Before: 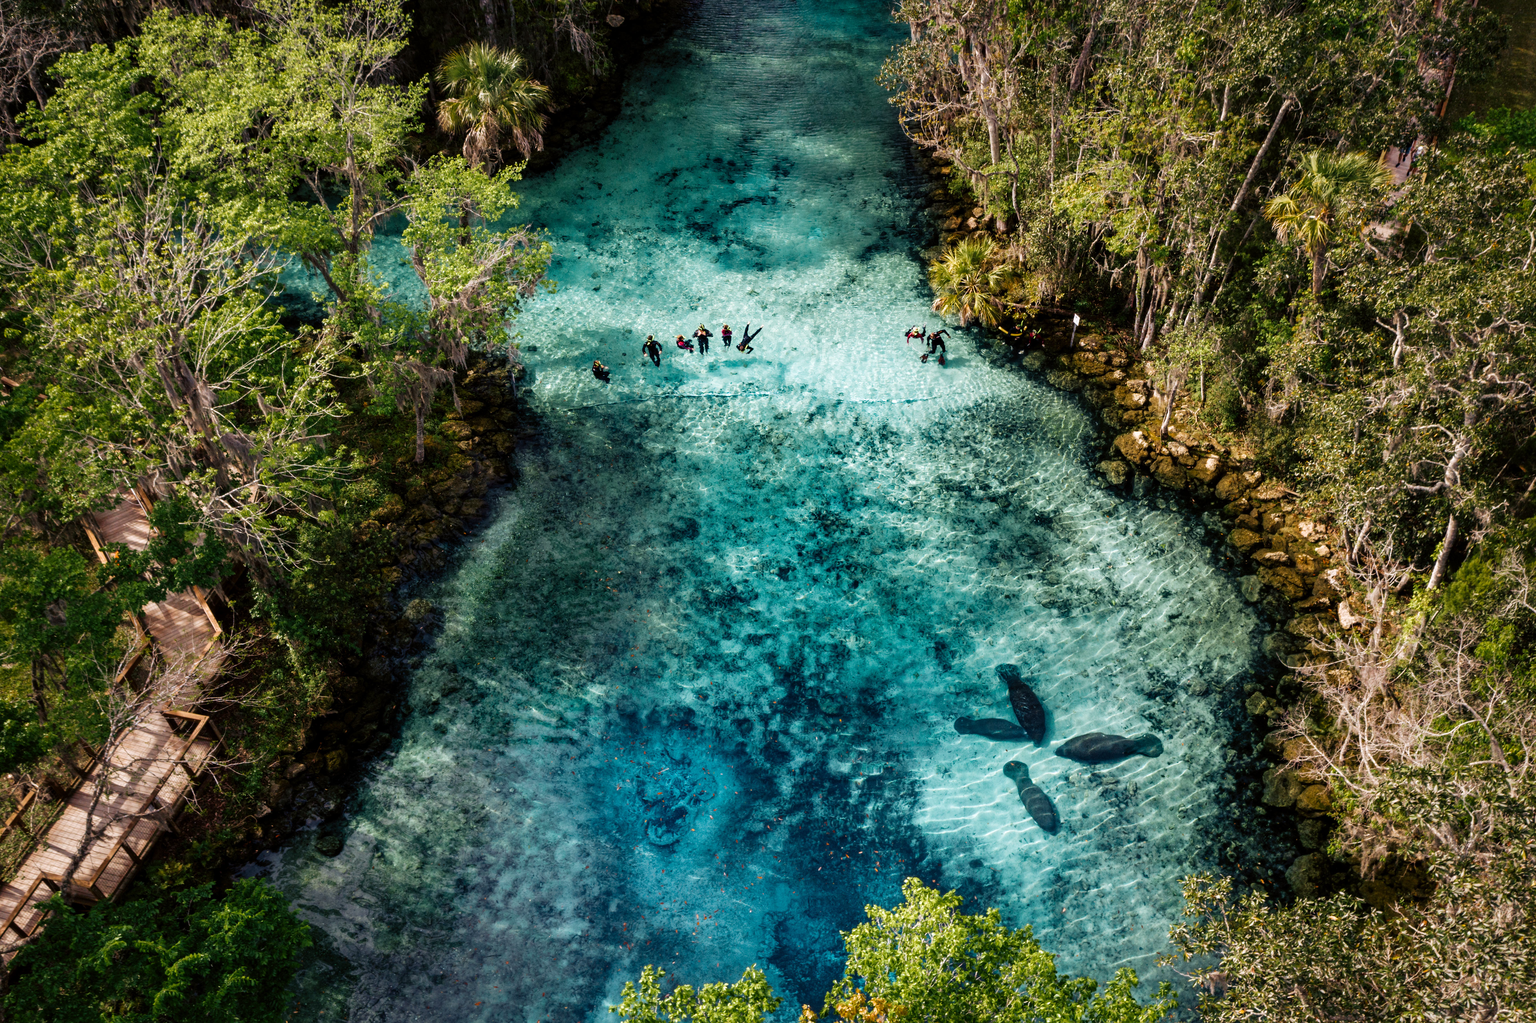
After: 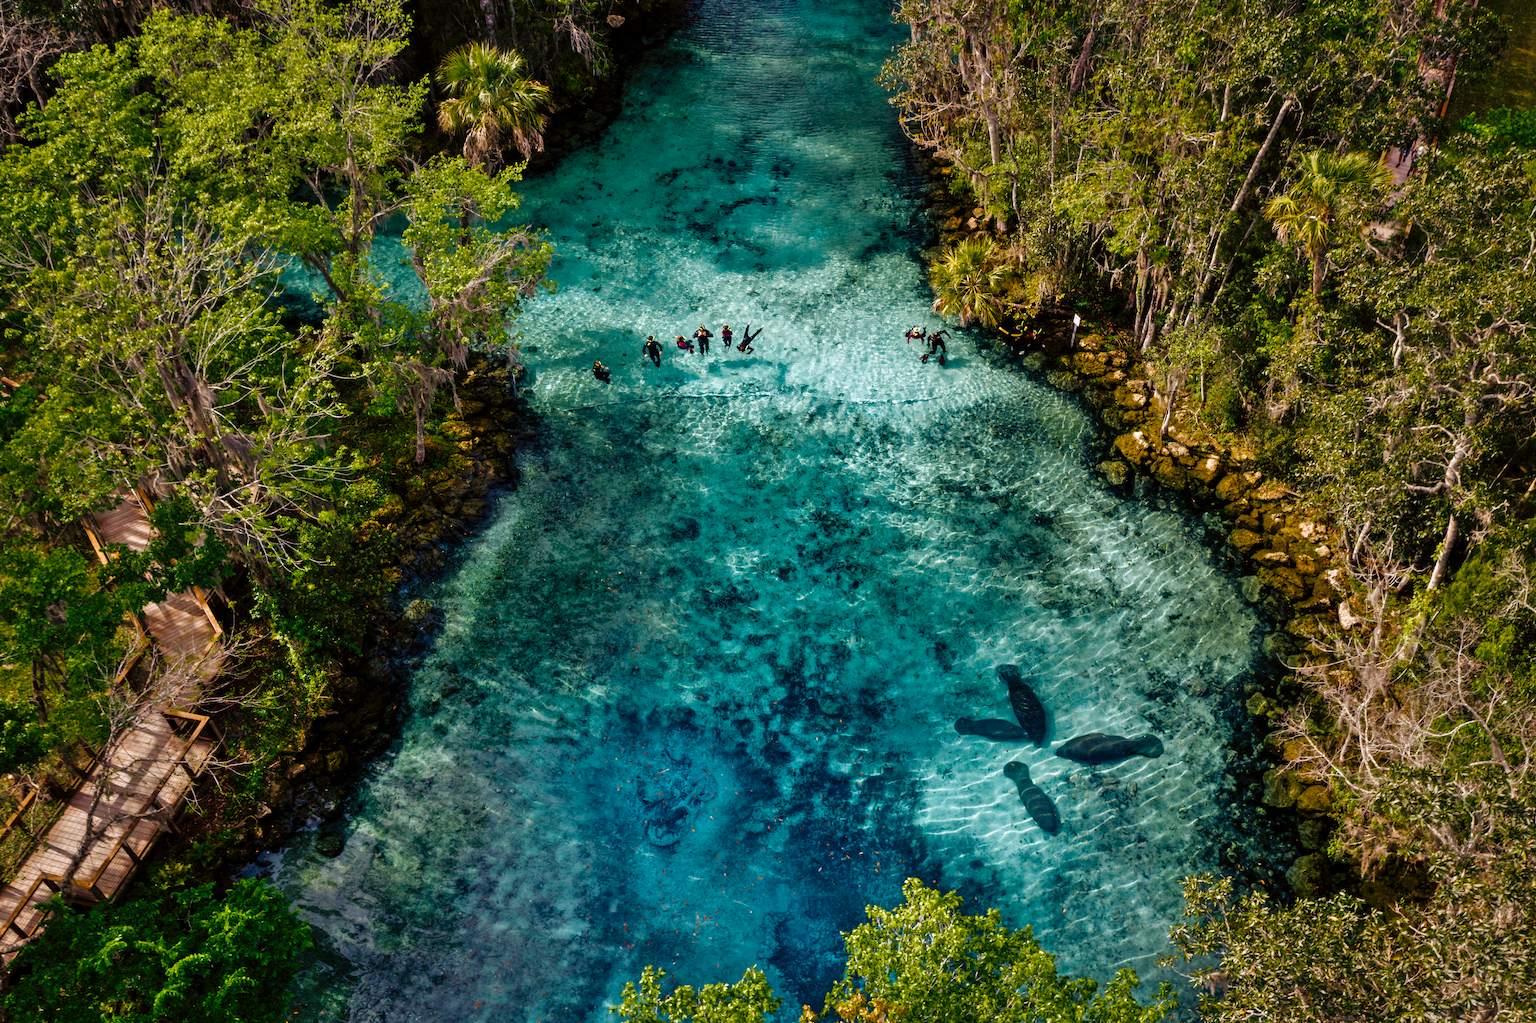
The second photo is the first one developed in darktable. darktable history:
rgb curve: curves: ch0 [(0, 0) (0.415, 0.237) (1, 1)]
color balance rgb: perceptual saturation grading › global saturation 25%, perceptual brilliance grading › mid-tones 10%, perceptual brilliance grading › shadows 15%, global vibrance 20%
shadows and highlights: soften with gaussian
